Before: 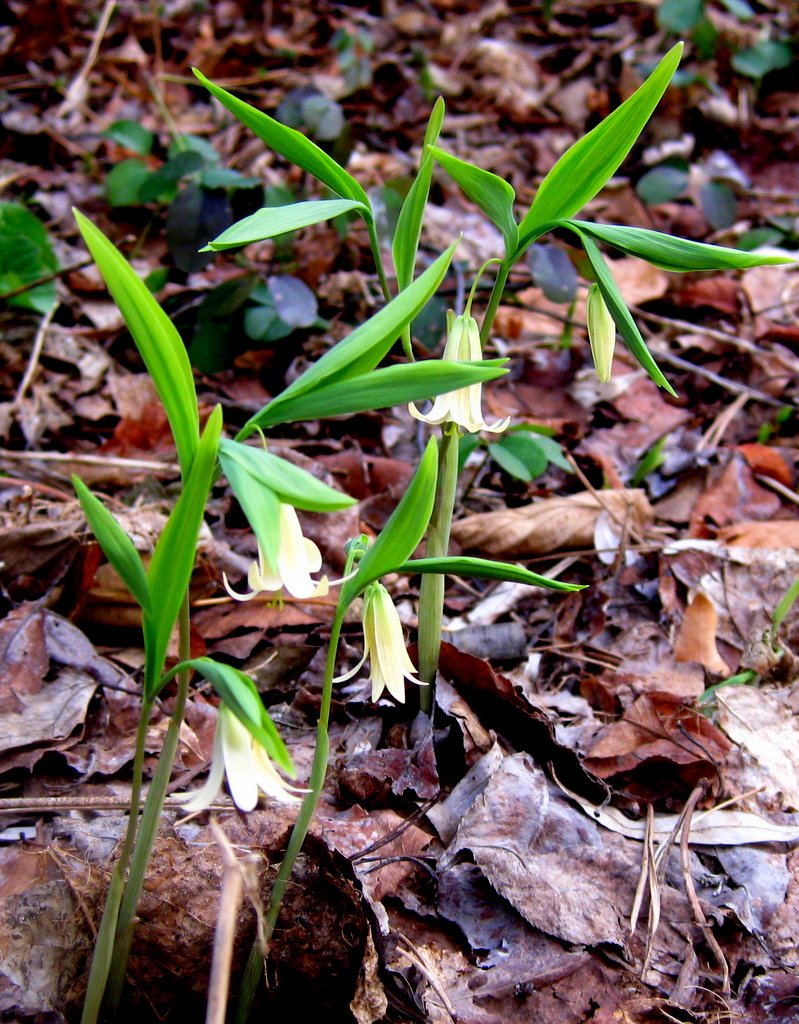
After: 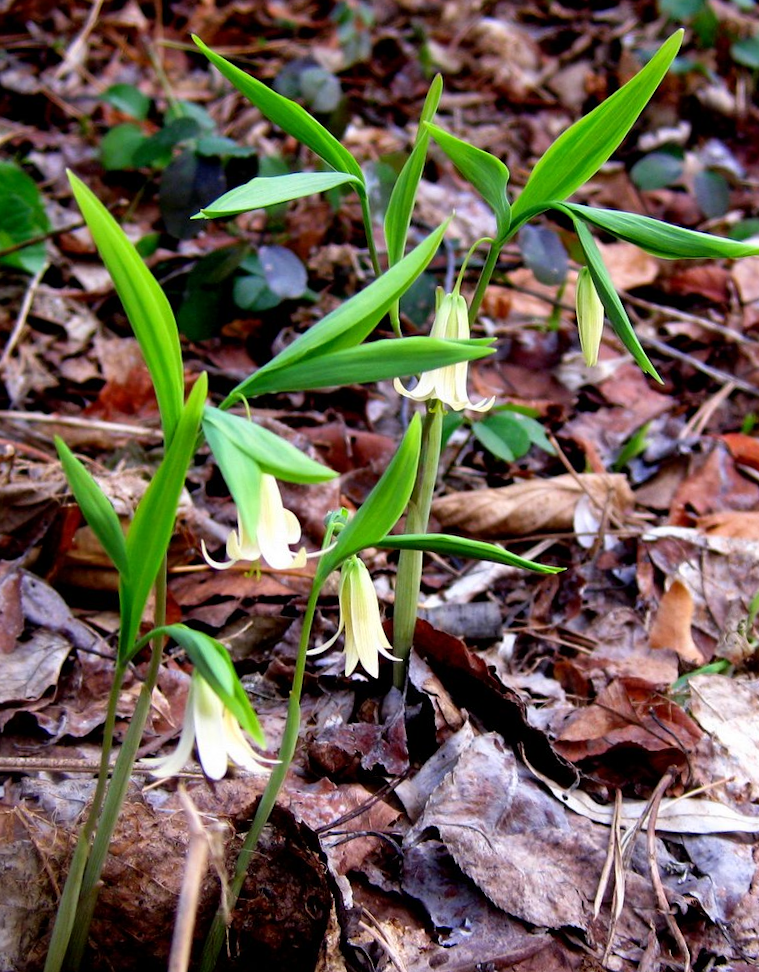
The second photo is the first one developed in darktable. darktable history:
crop and rotate: angle -2.39°
